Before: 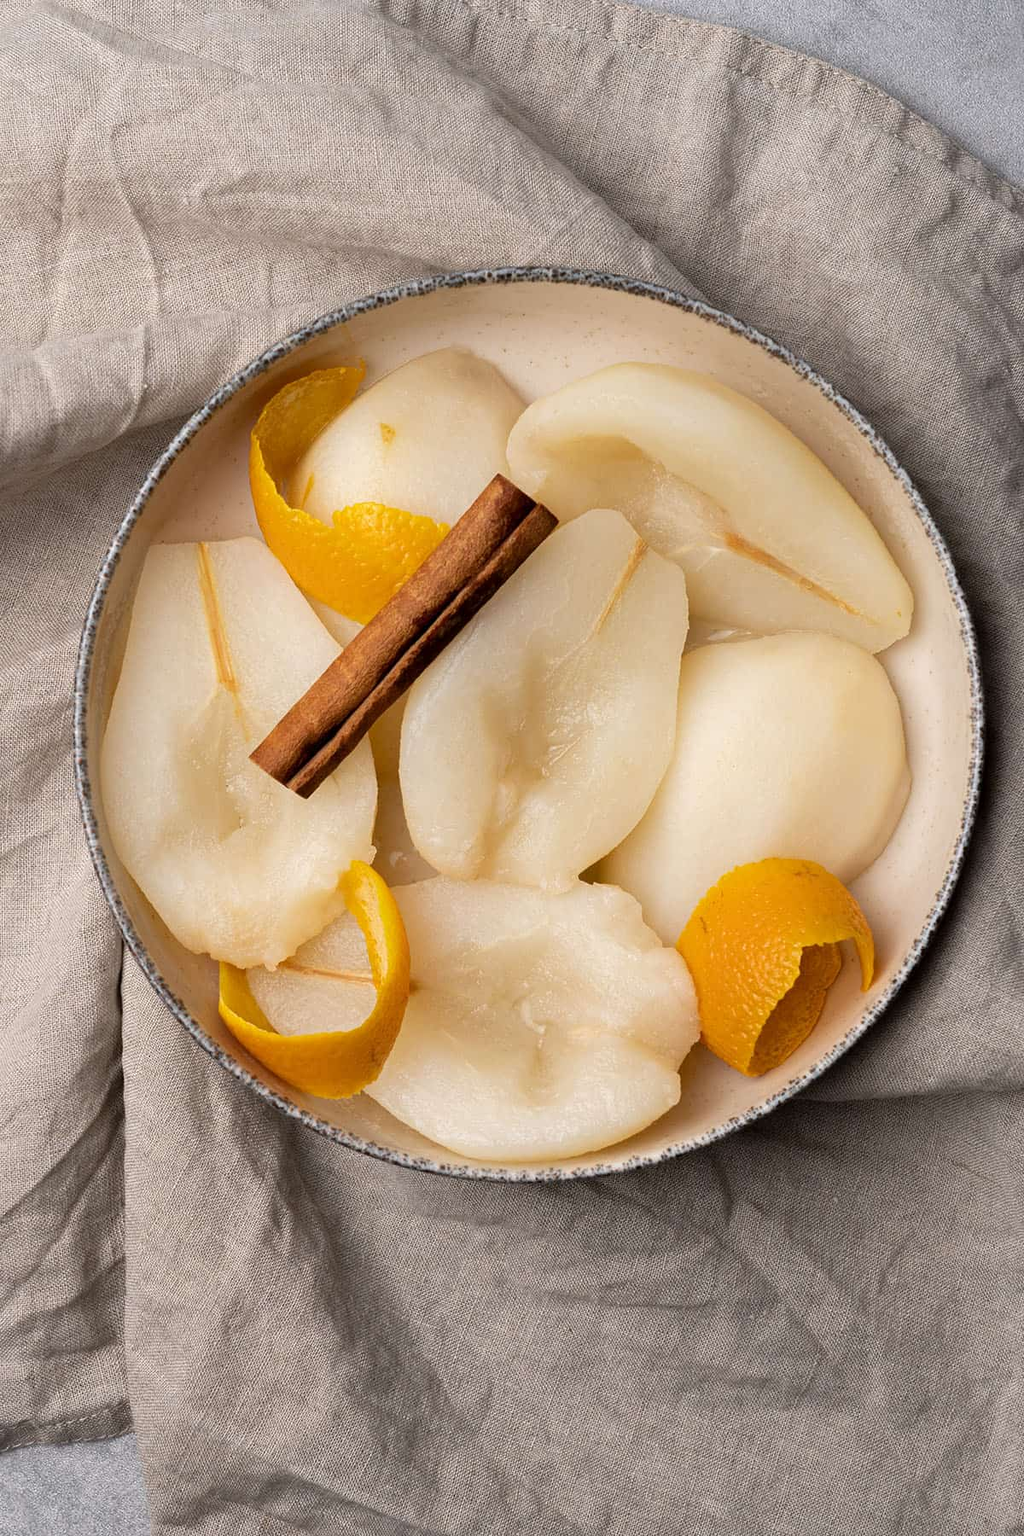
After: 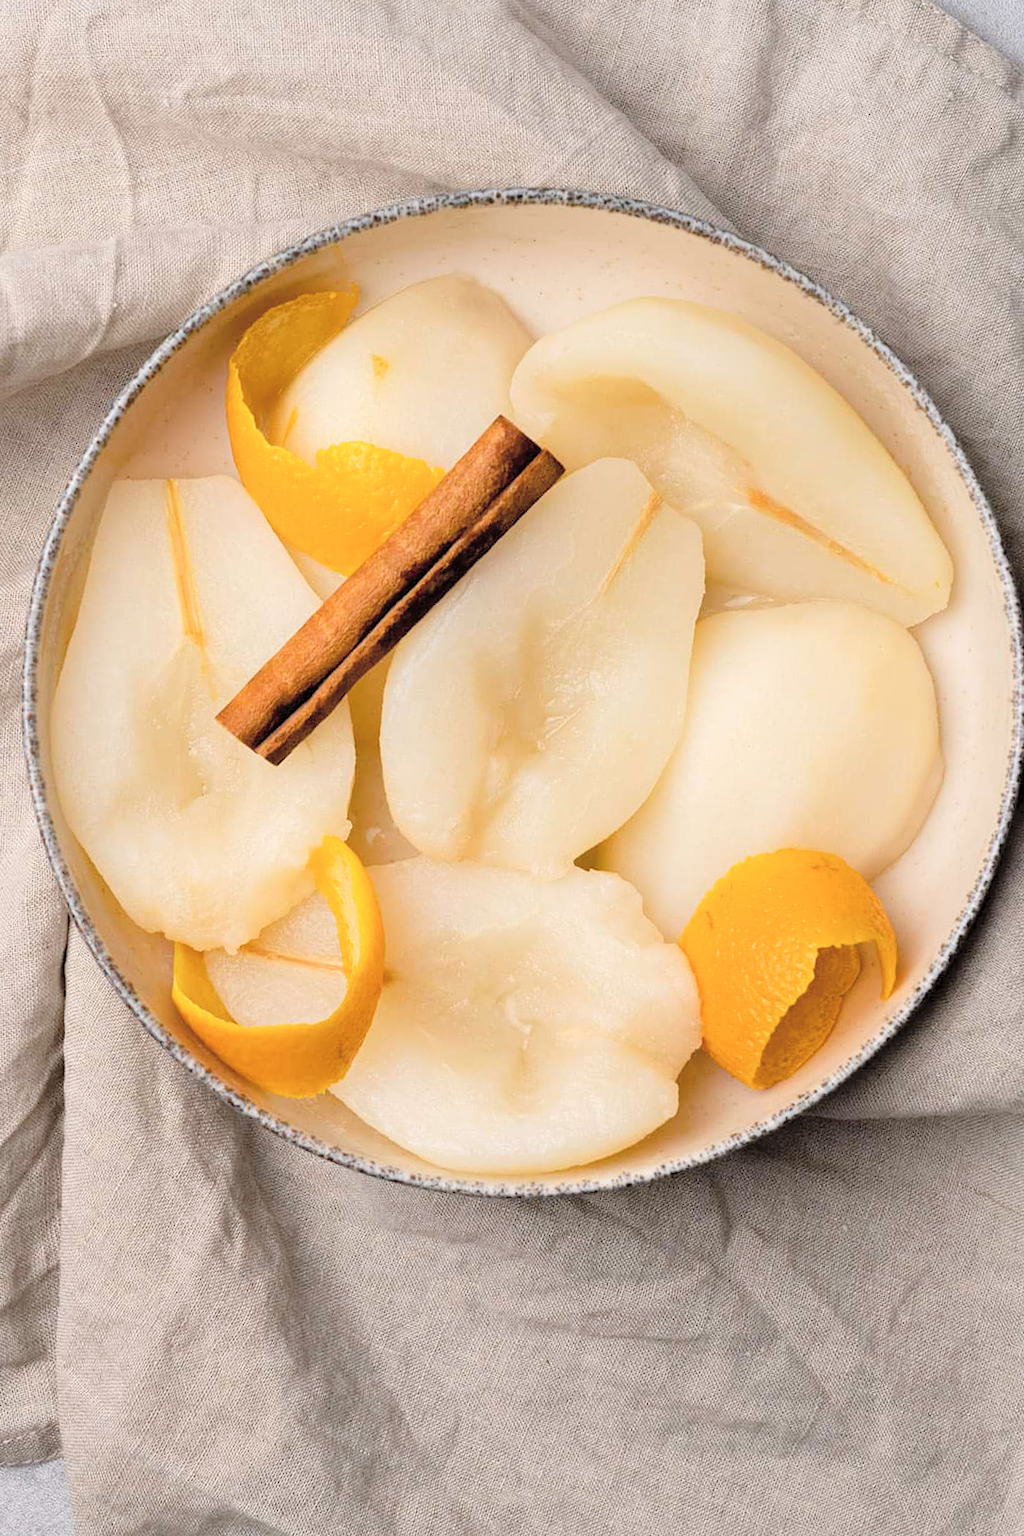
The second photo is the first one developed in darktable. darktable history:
global tonemap: drago (0.7, 100)
crop and rotate: angle -1.96°, left 3.097%, top 4.154%, right 1.586%, bottom 0.529%
color balance rgb: perceptual saturation grading › global saturation 20%, perceptual saturation grading › highlights -25%, perceptual saturation grading › shadows 25%
